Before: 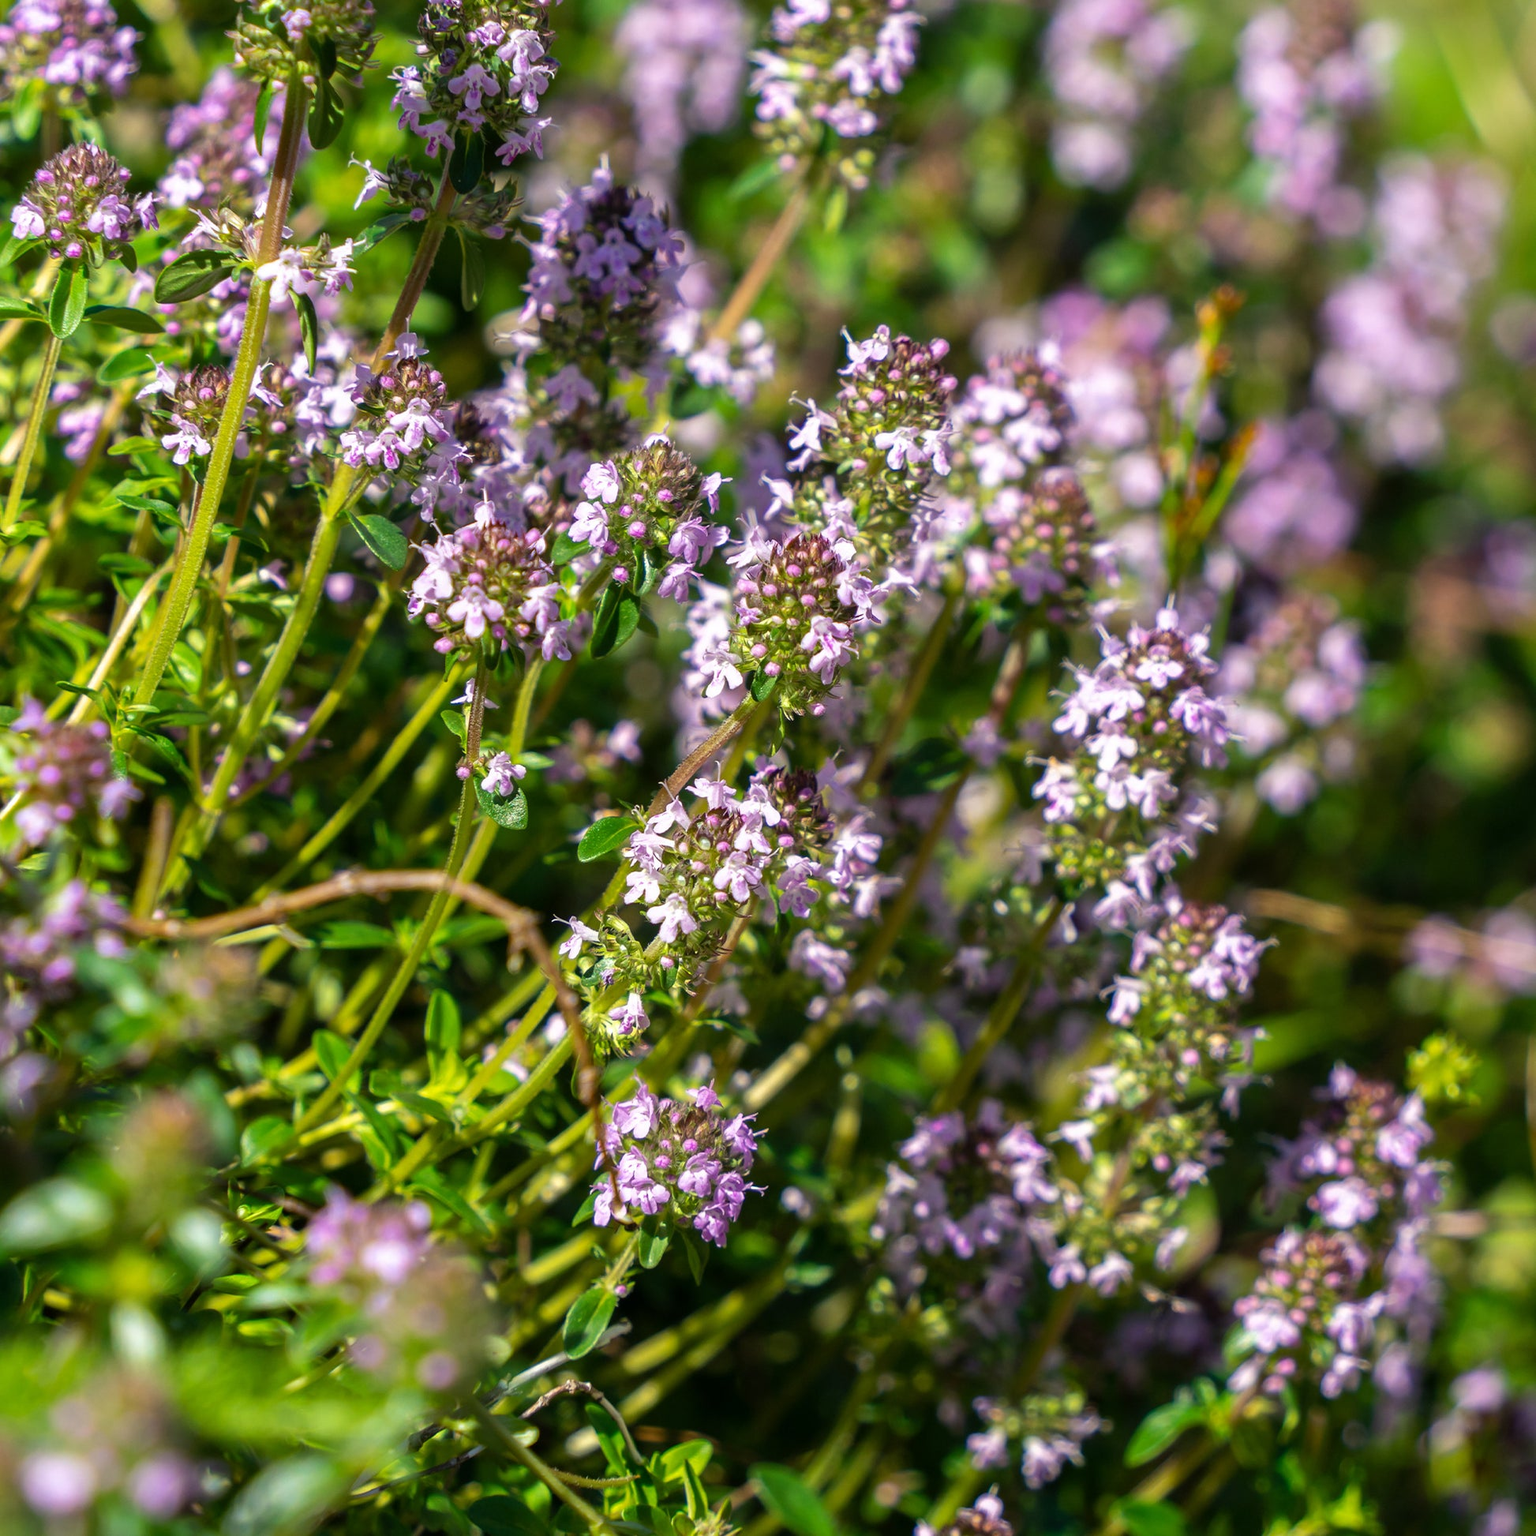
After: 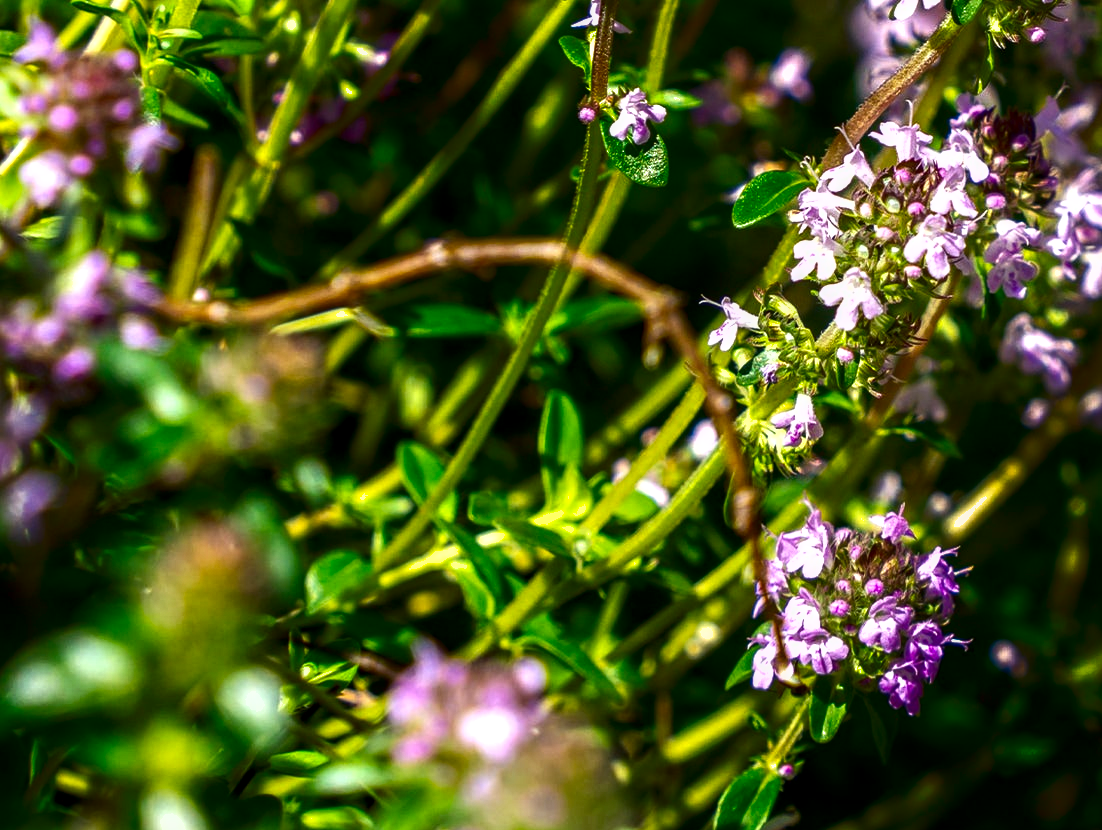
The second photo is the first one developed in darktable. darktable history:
exposure: exposure 0.491 EV
local contrast: on, module defaults
crop: top 44.408%, right 43.371%, bottom 12.928%
shadows and highlights: shadows -86.41, highlights -35.32, soften with gaussian
contrast brightness saturation: contrast 0.135, brightness -0.241, saturation 0.137
